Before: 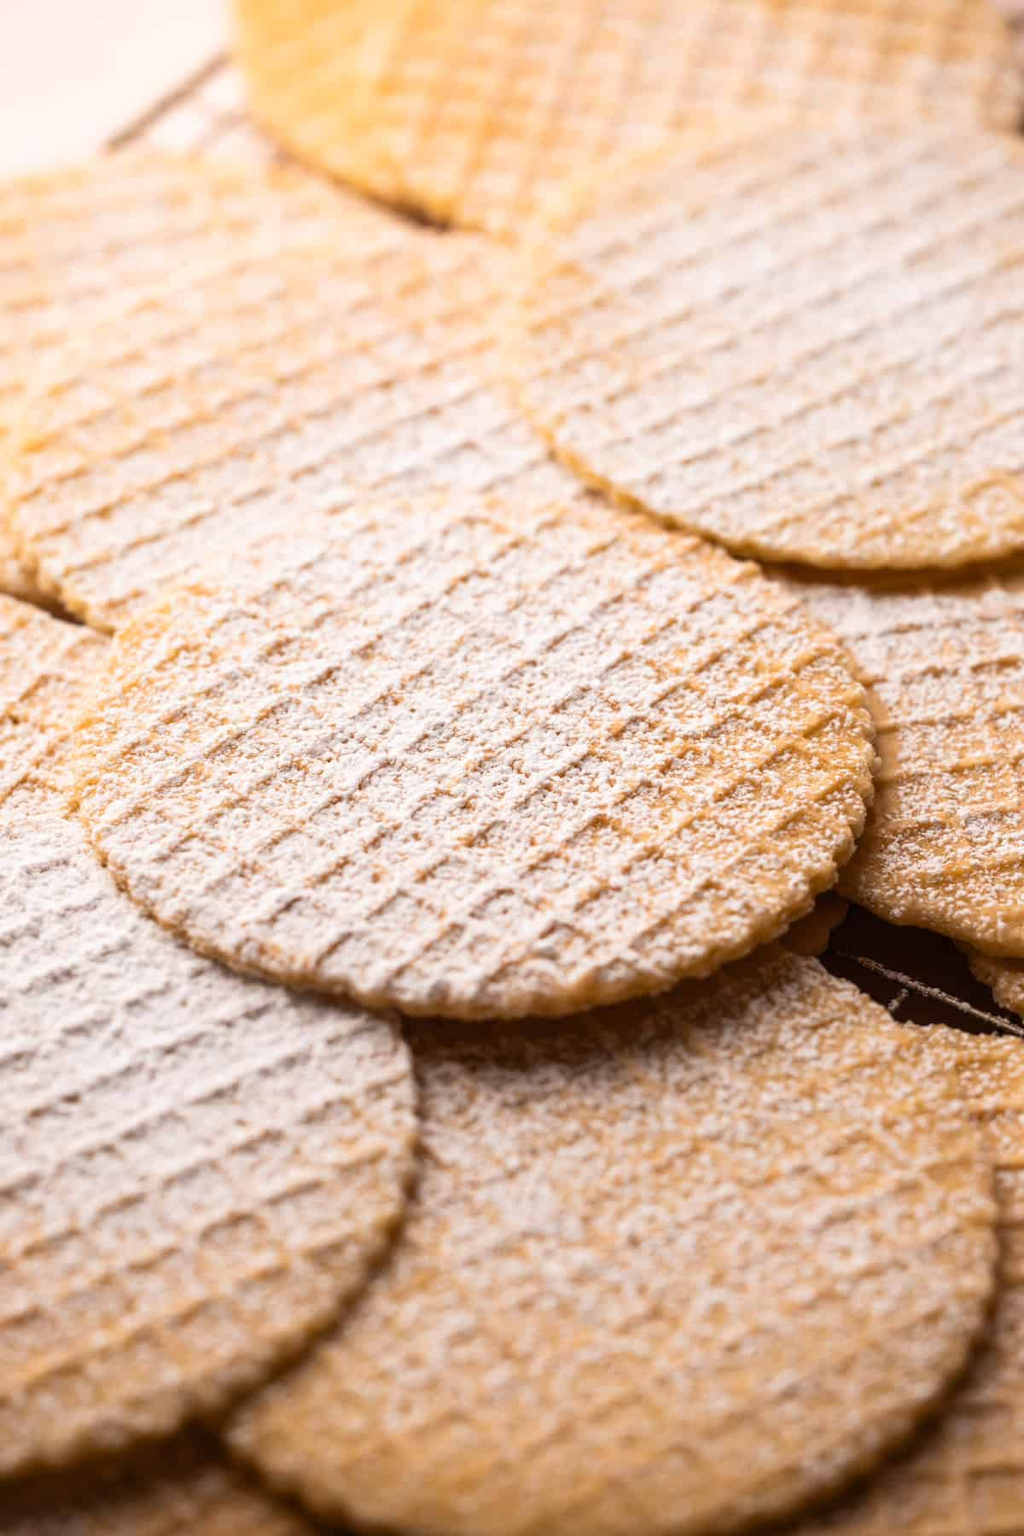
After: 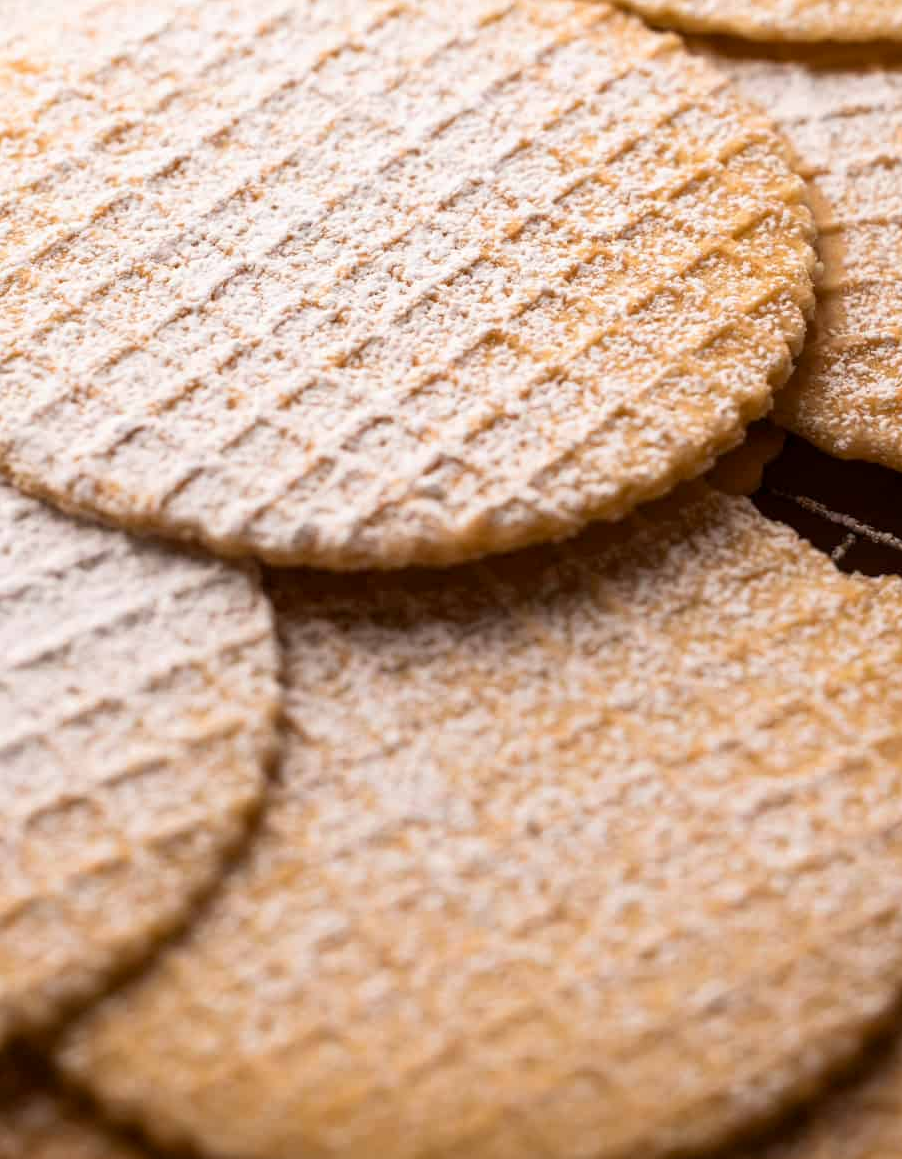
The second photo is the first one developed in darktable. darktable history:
crop and rotate: left 17.467%, top 34.733%, right 7.307%, bottom 0.865%
exposure: black level correction 0.001, compensate exposure bias true, compensate highlight preservation false
